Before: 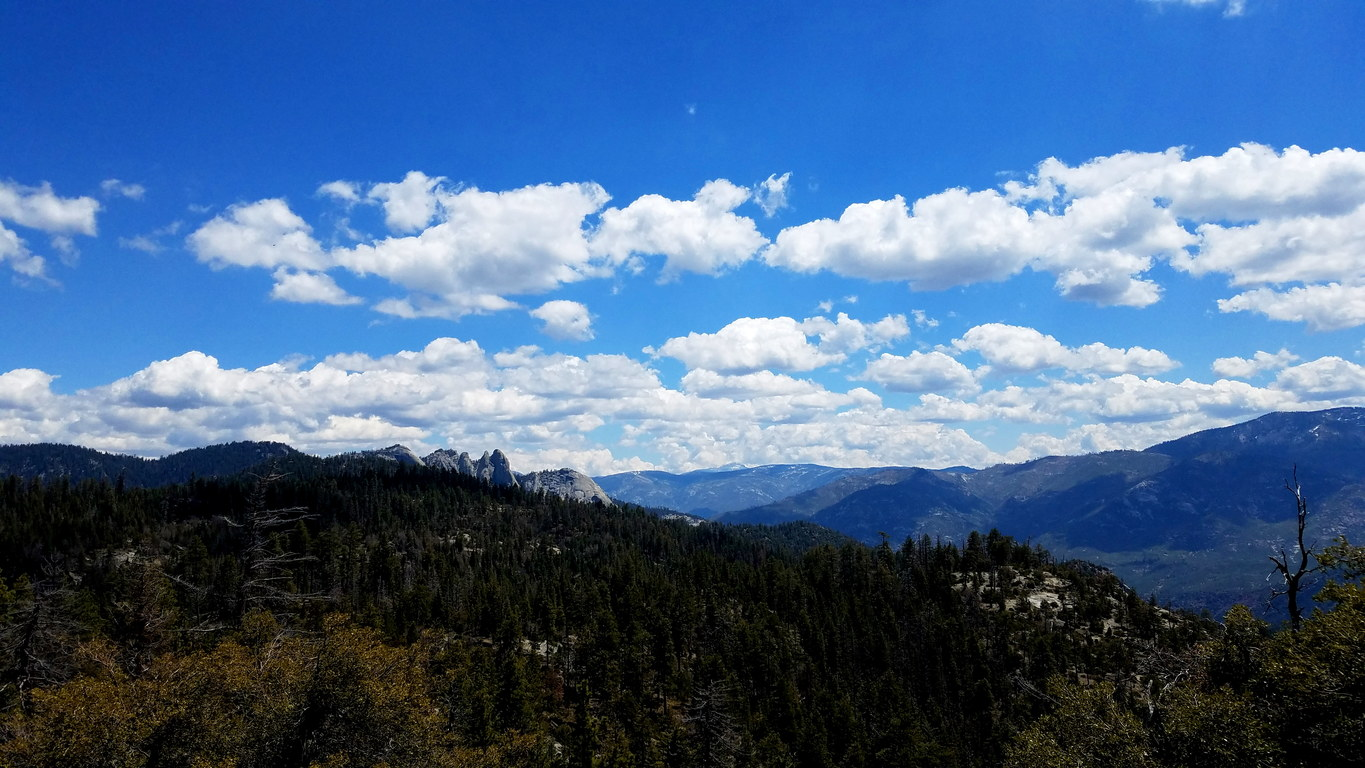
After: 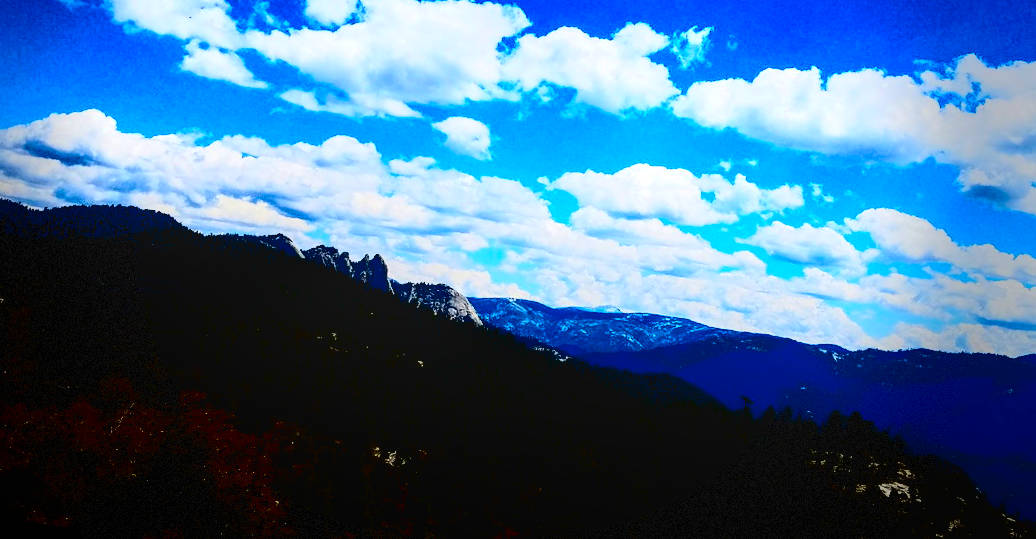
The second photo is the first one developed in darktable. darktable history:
color balance rgb: on, module defaults
local contrast: on, module defaults
rotate and perspective: rotation 9.12°, automatic cropping off
contrast brightness saturation: contrast 0.77, brightness -1, saturation 1
crop: left 11.123%, top 27.61%, right 18.3%, bottom 17.034%
vignetting: fall-off start 68.33%, fall-off radius 30%, saturation 0.042, center (-0.066, -0.311), width/height ratio 0.992, shape 0.85, dithering 8-bit output
rgb levels: levels [[0.01, 0.419, 0.839], [0, 0.5, 1], [0, 0.5, 1]]
